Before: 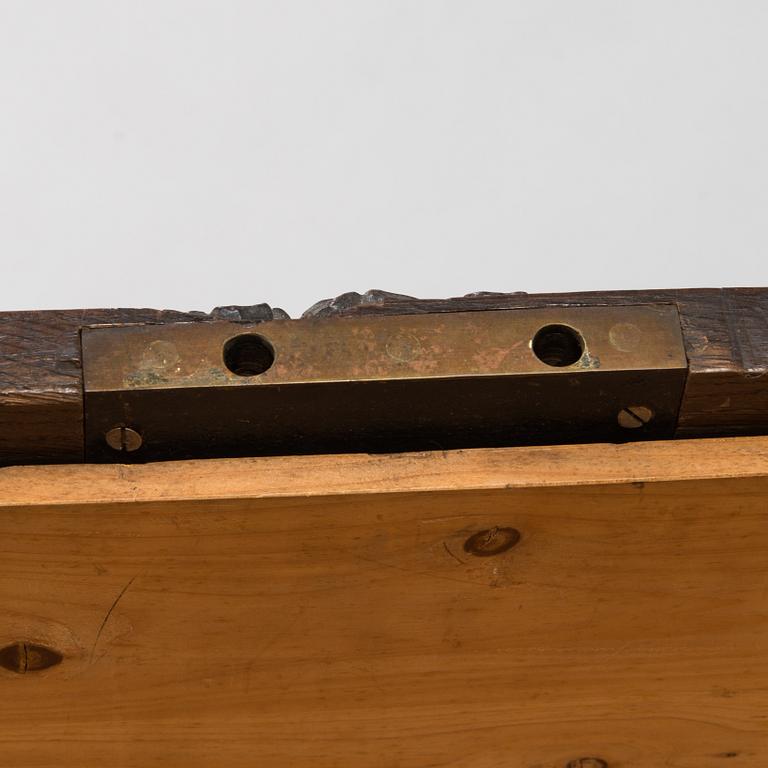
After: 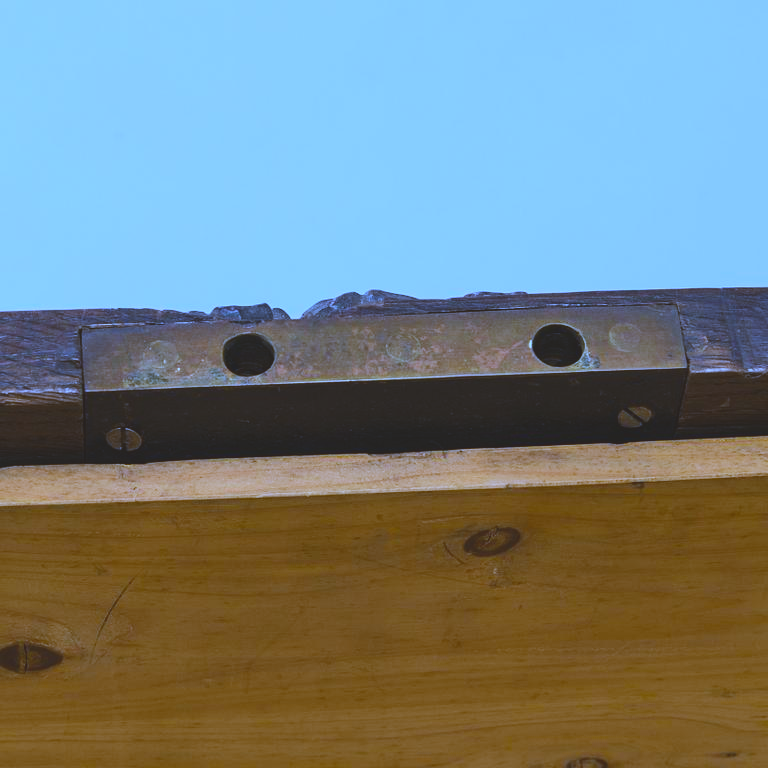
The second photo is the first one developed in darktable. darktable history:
white balance: red 0.766, blue 1.537
exposure: black level correction -0.014, exposure -0.193 EV, compensate highlight preservation false
color balance rgb: perceptual saturation grading › global saturation 25%, perceptual brilliance grading › mid-tones 10%, perceptual brilliance grading › shadows 15%, global vibrance 20%
